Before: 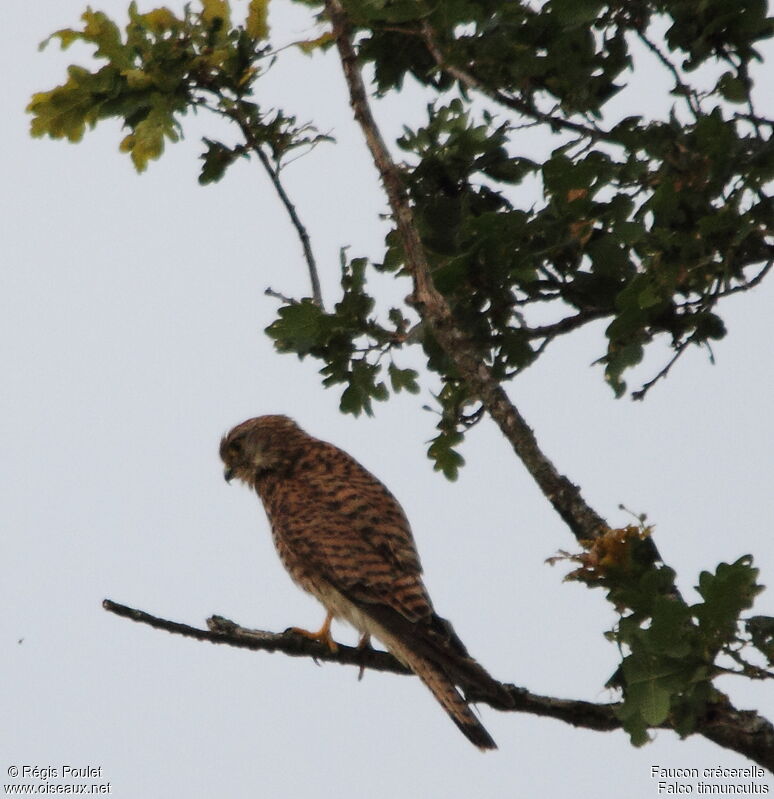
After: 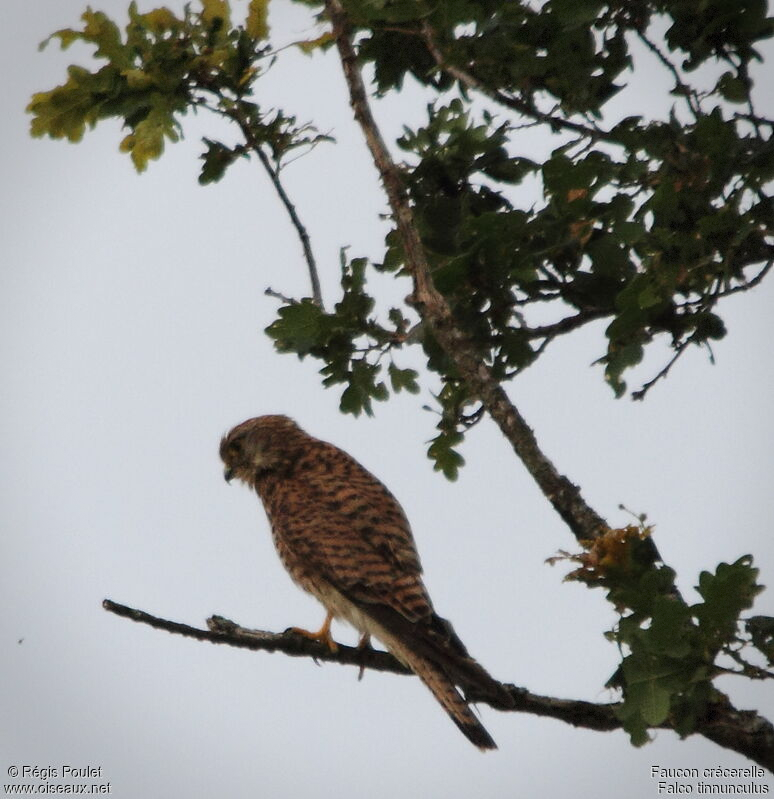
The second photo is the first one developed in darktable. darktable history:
vignetting: brightness -0.302, saturation -0.052, automatic ratio true, dithering 8-bit output
